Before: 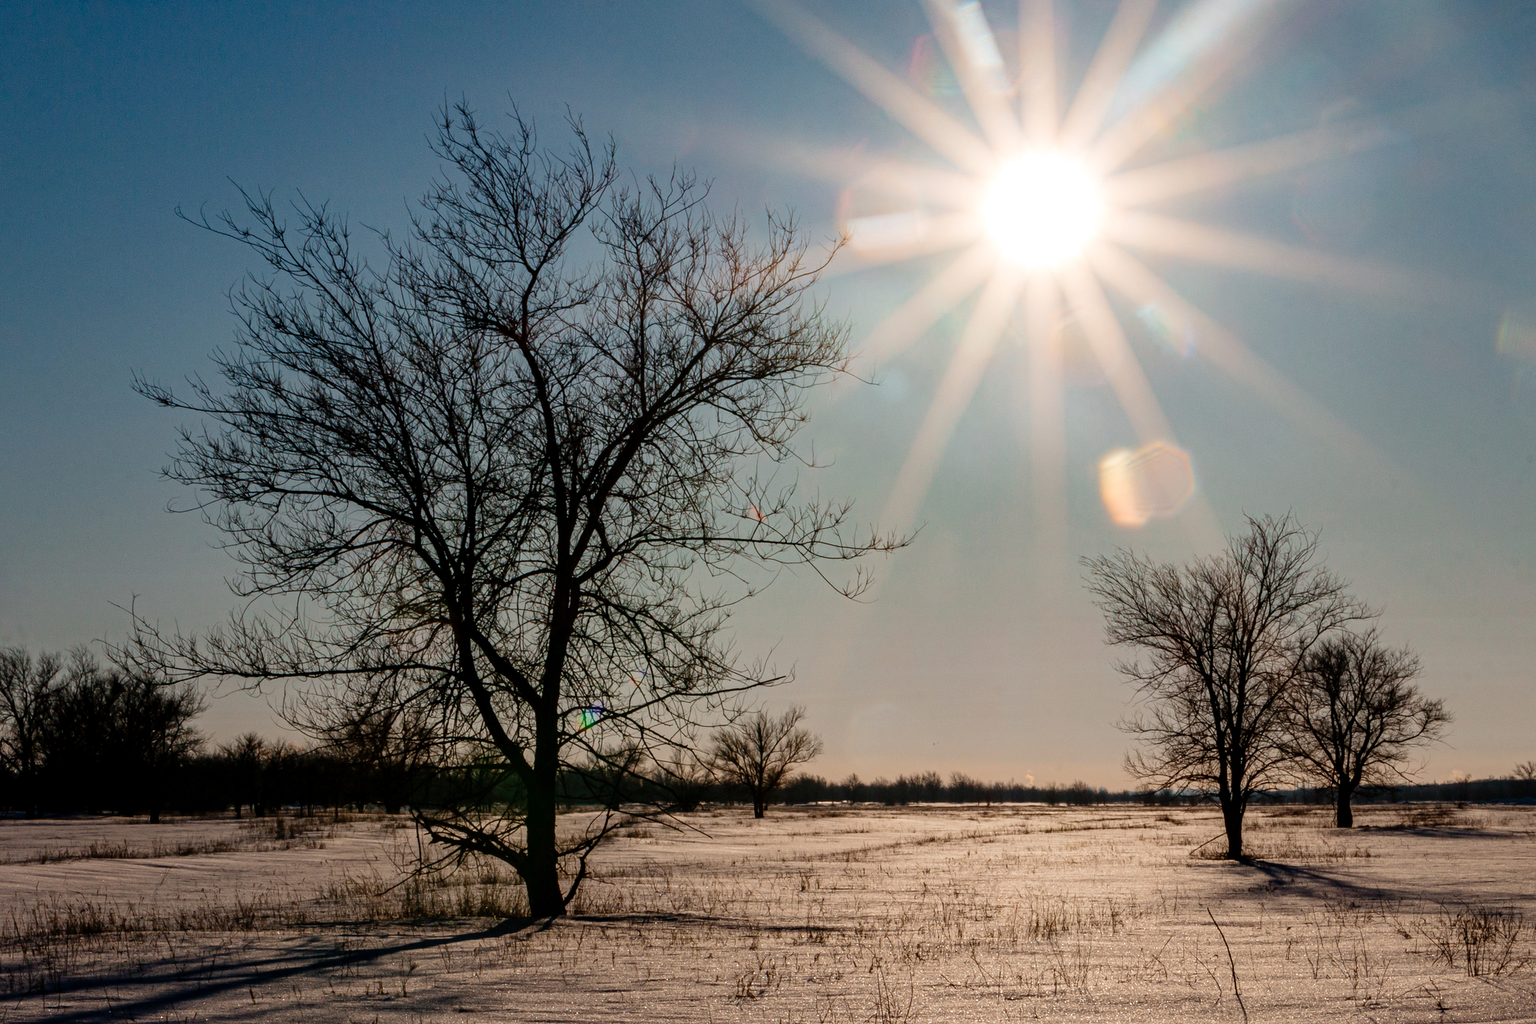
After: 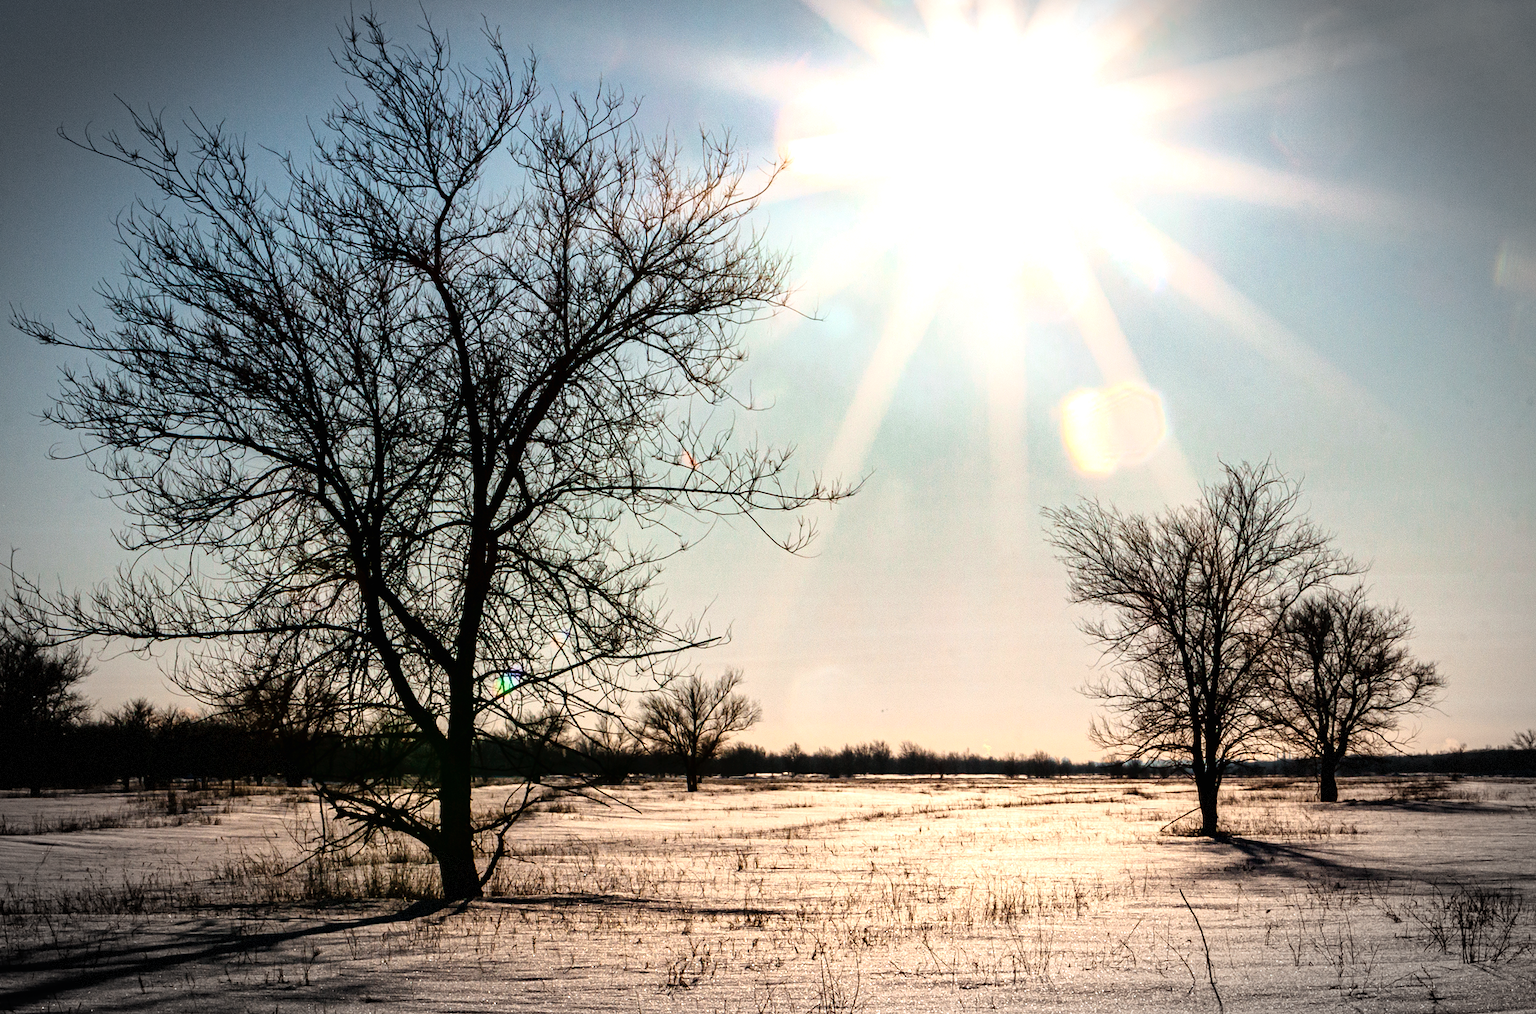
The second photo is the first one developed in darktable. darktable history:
tone equalizer: on, module defaults
crop and rotate: left 7.98%, top 8.836%
vignetting: brightness -0.627, saturation -0.675, automatic ratio true, dithering 8-bit output
exposure: black level correction 0, exposure 1.001 EV, compensate highlight preservation false
tone curve: curves: ch0 [(0, 0) (0.003, 0.004) (0.011, 0.008) (0.025, 0.012) (0.044, 0.02) (0.069, 0.028) (0.1, 0.034) (0.136, 0.059) (0.177, 0.1) (0.224, 0.151) (0.277, 0.203) (0.335, 0.266) (0.399, 0.344) (0.468, 0.414) (0.543, 0.507) (0.623, 0.602) (0.709, 0.704) (0.801, 0.804) (0.898, 0.927) (1, 1)], color space Lab, linked channels, preserve colors none
